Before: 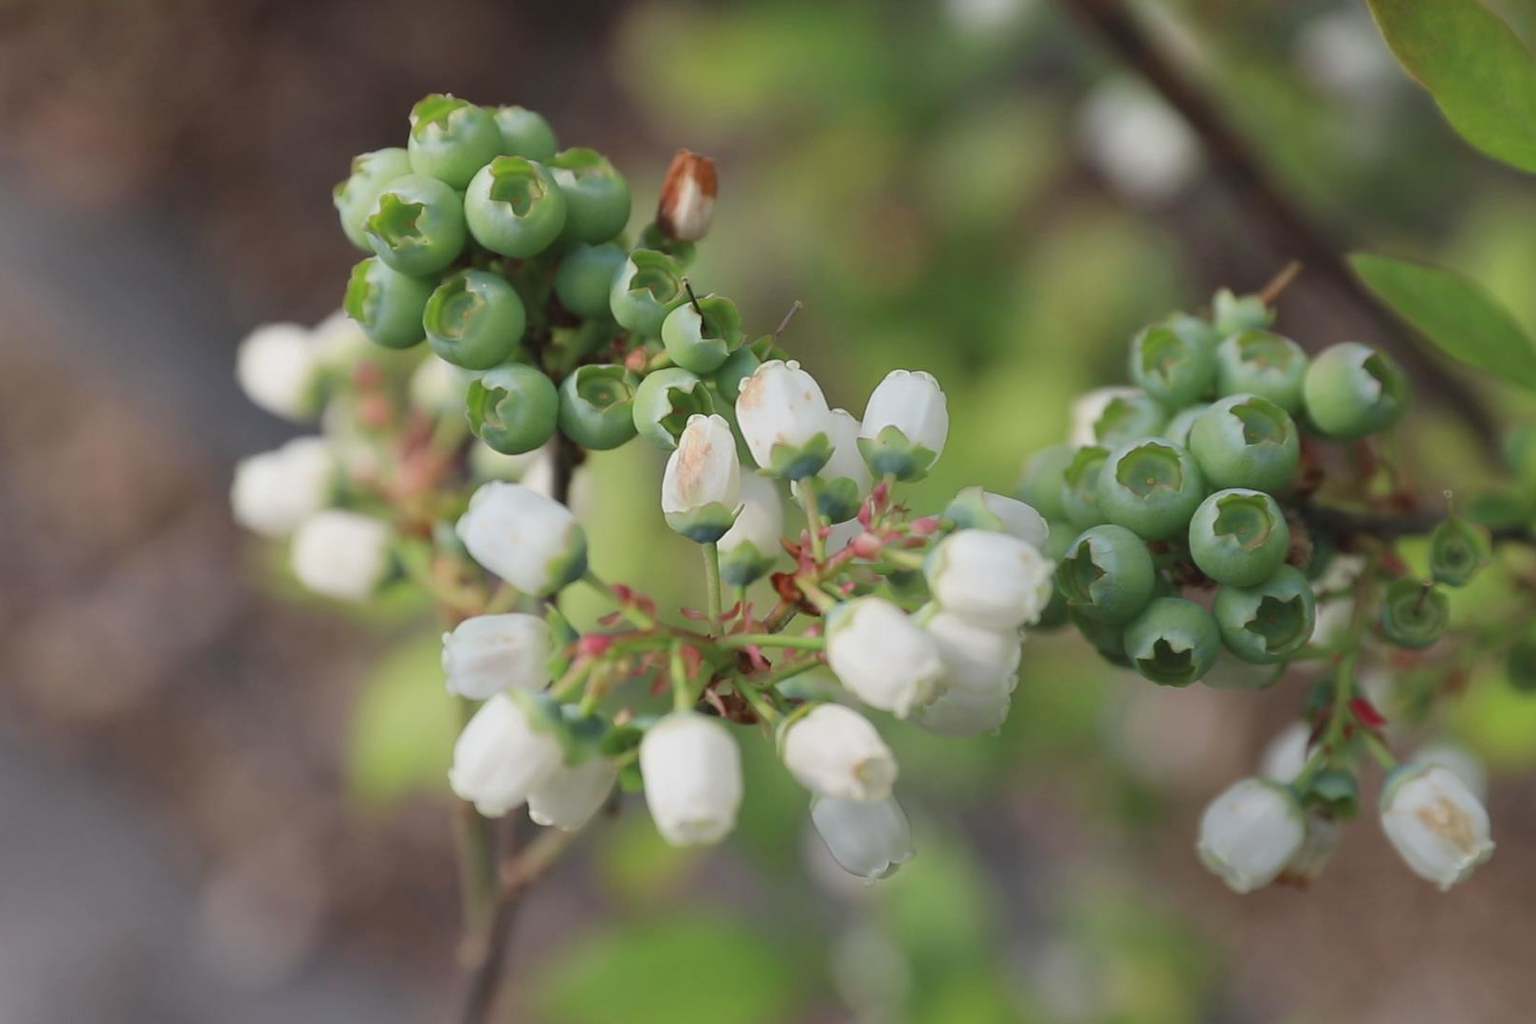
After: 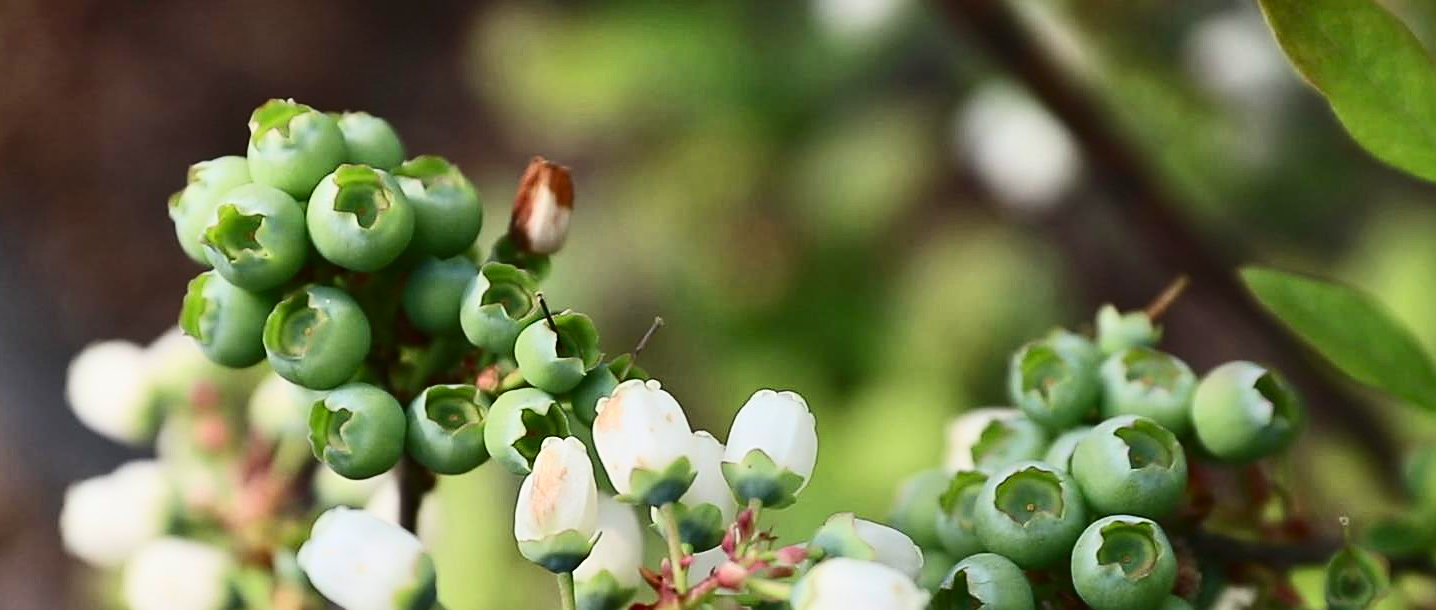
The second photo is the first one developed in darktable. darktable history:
shadows and highlights: shadows 51.98, highlights -28.32, soften with gaussian
sharpen: on, module defaults
crop and rotate: left 11.335%, bottom 43.488%
contrast brightness saturation: contrast 0.397, brightness 0.047, saturation 0.261
